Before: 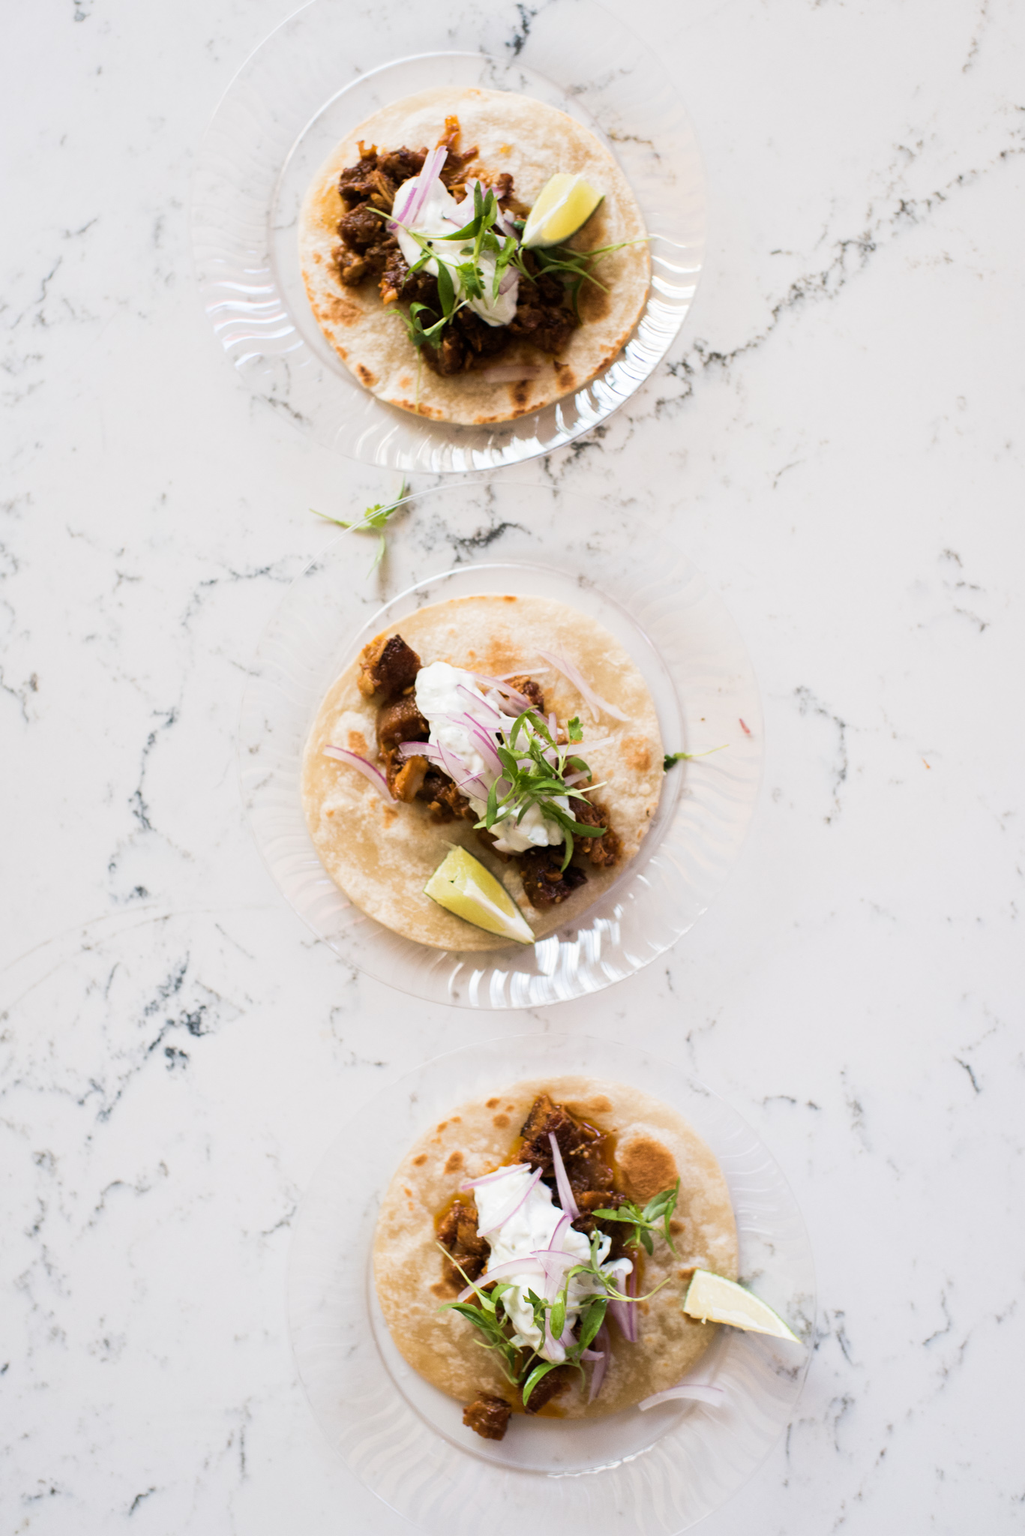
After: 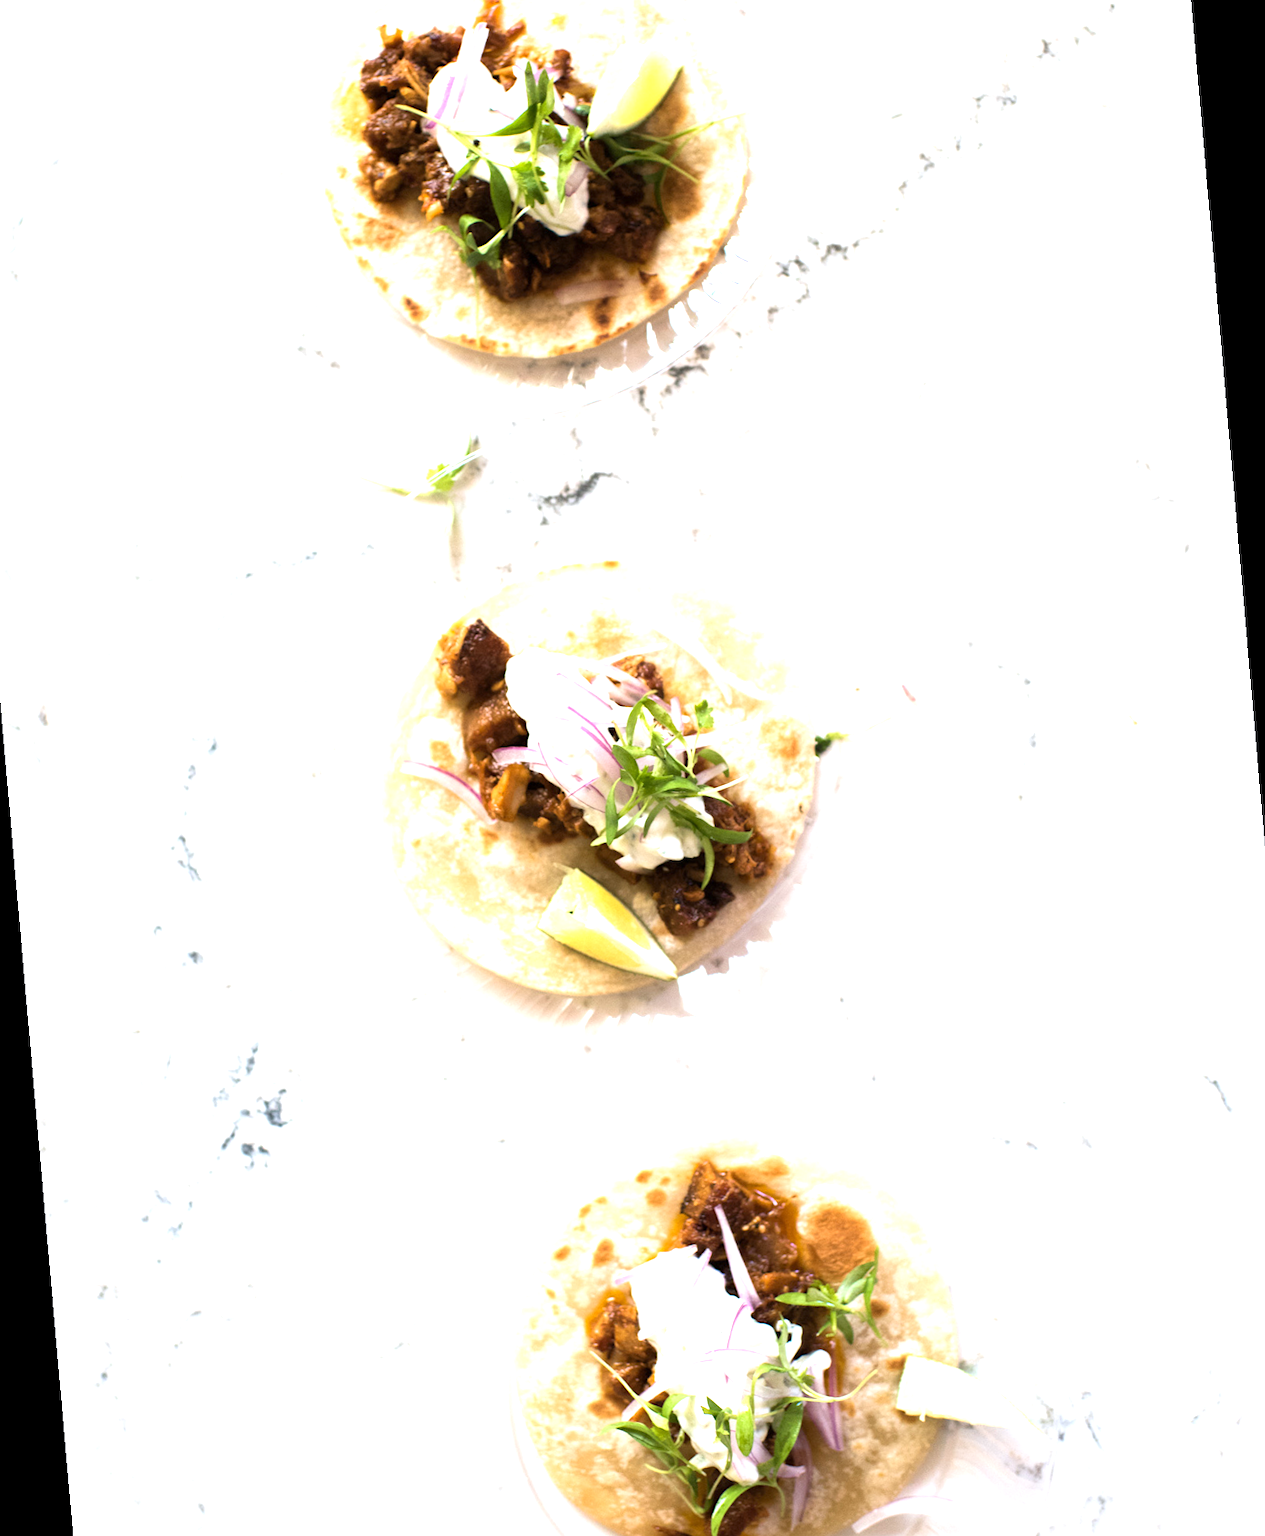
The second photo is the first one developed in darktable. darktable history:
white balance: red 0.982, blue 1.018
exposure: exposure 1 EV, compensate highlight preservation false
rotate and perspective: rotation -5°, crop left 0.05, crop right 0.952, crop top 0.11, crop bottom 0.89
